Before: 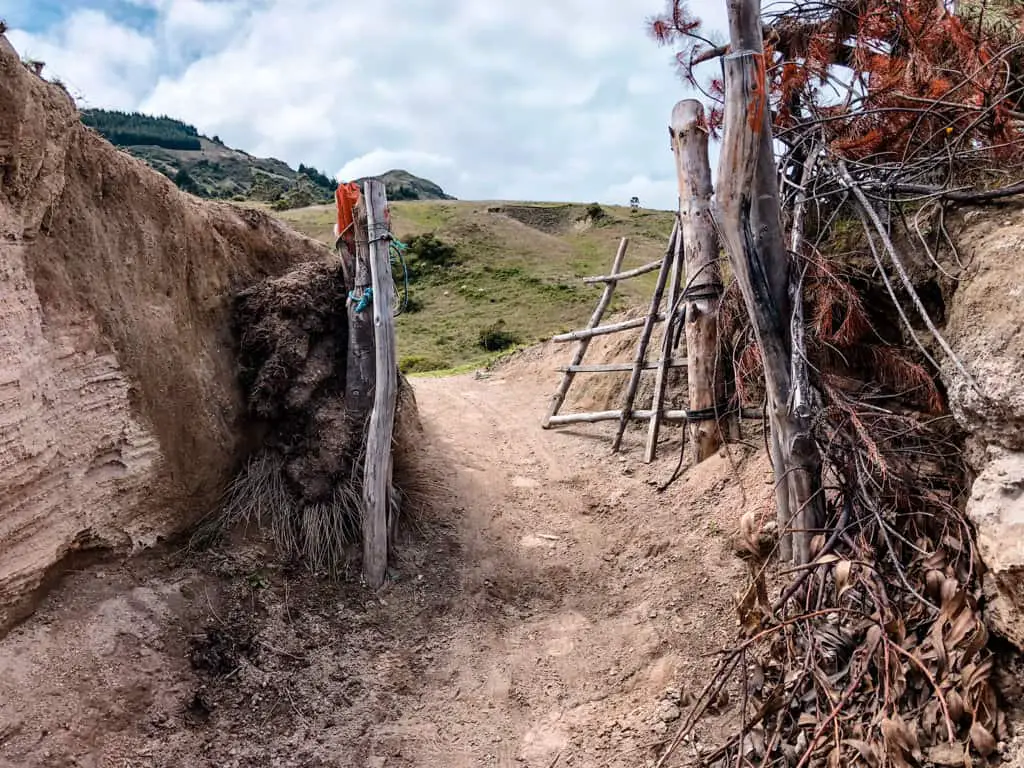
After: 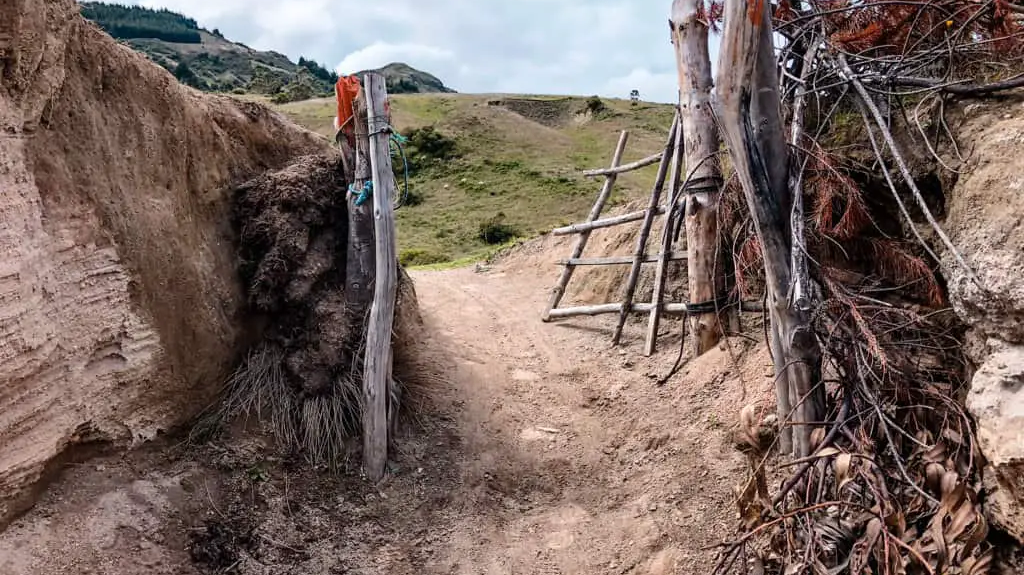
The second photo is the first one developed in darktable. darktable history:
crop: top 13.975%, bottom 11.059%
